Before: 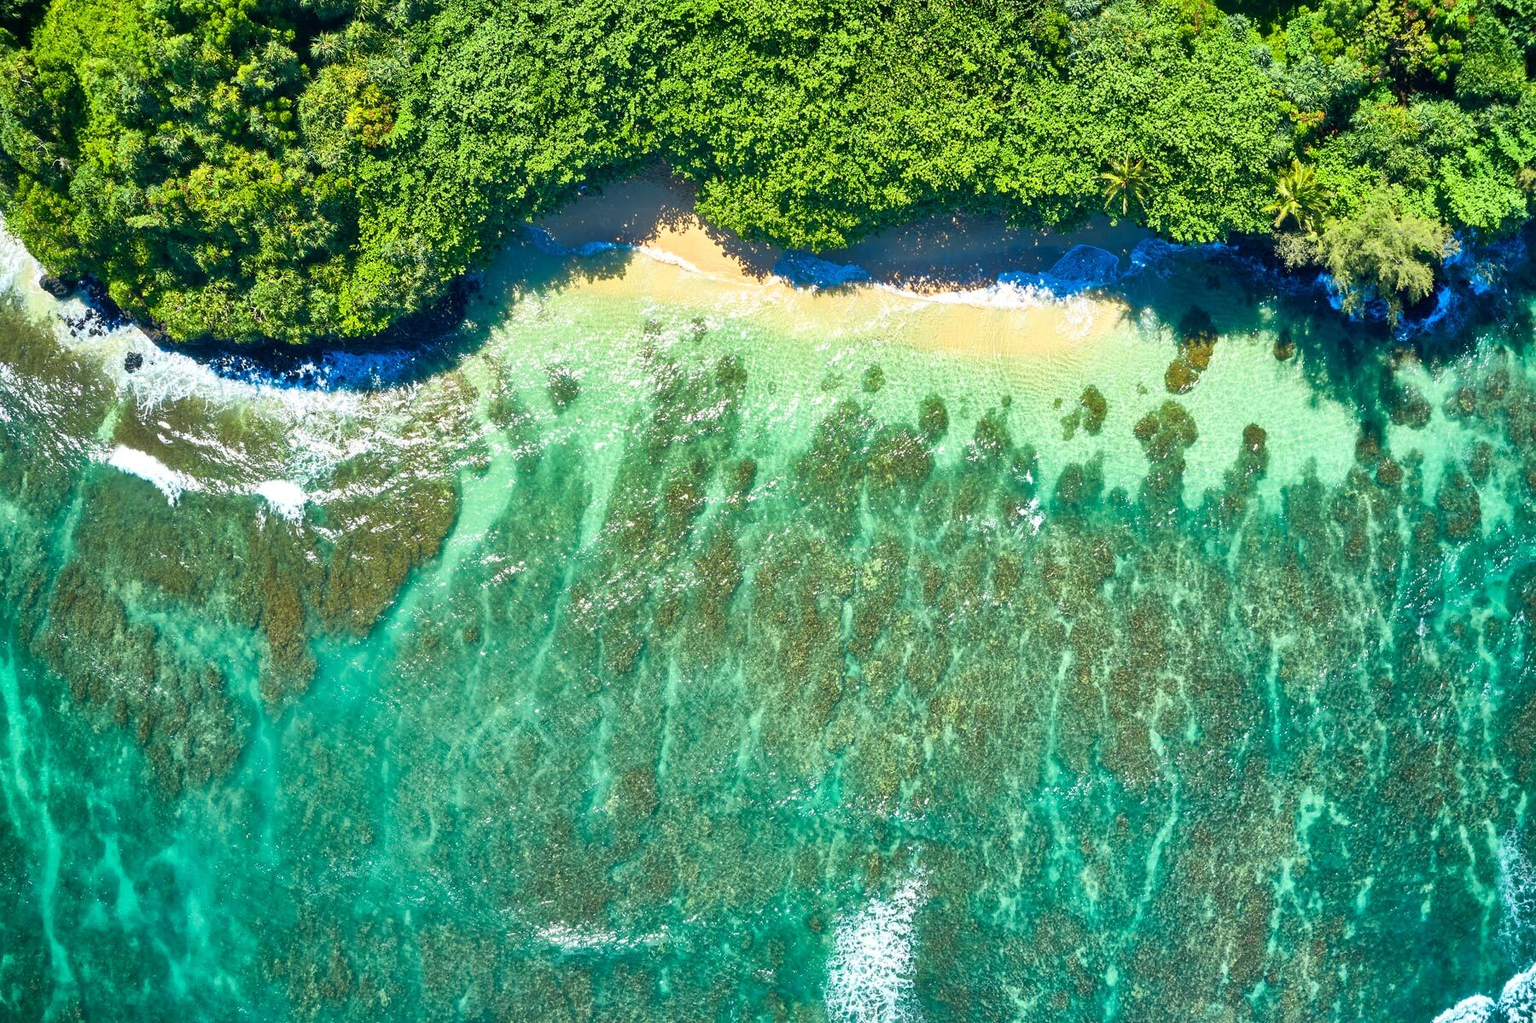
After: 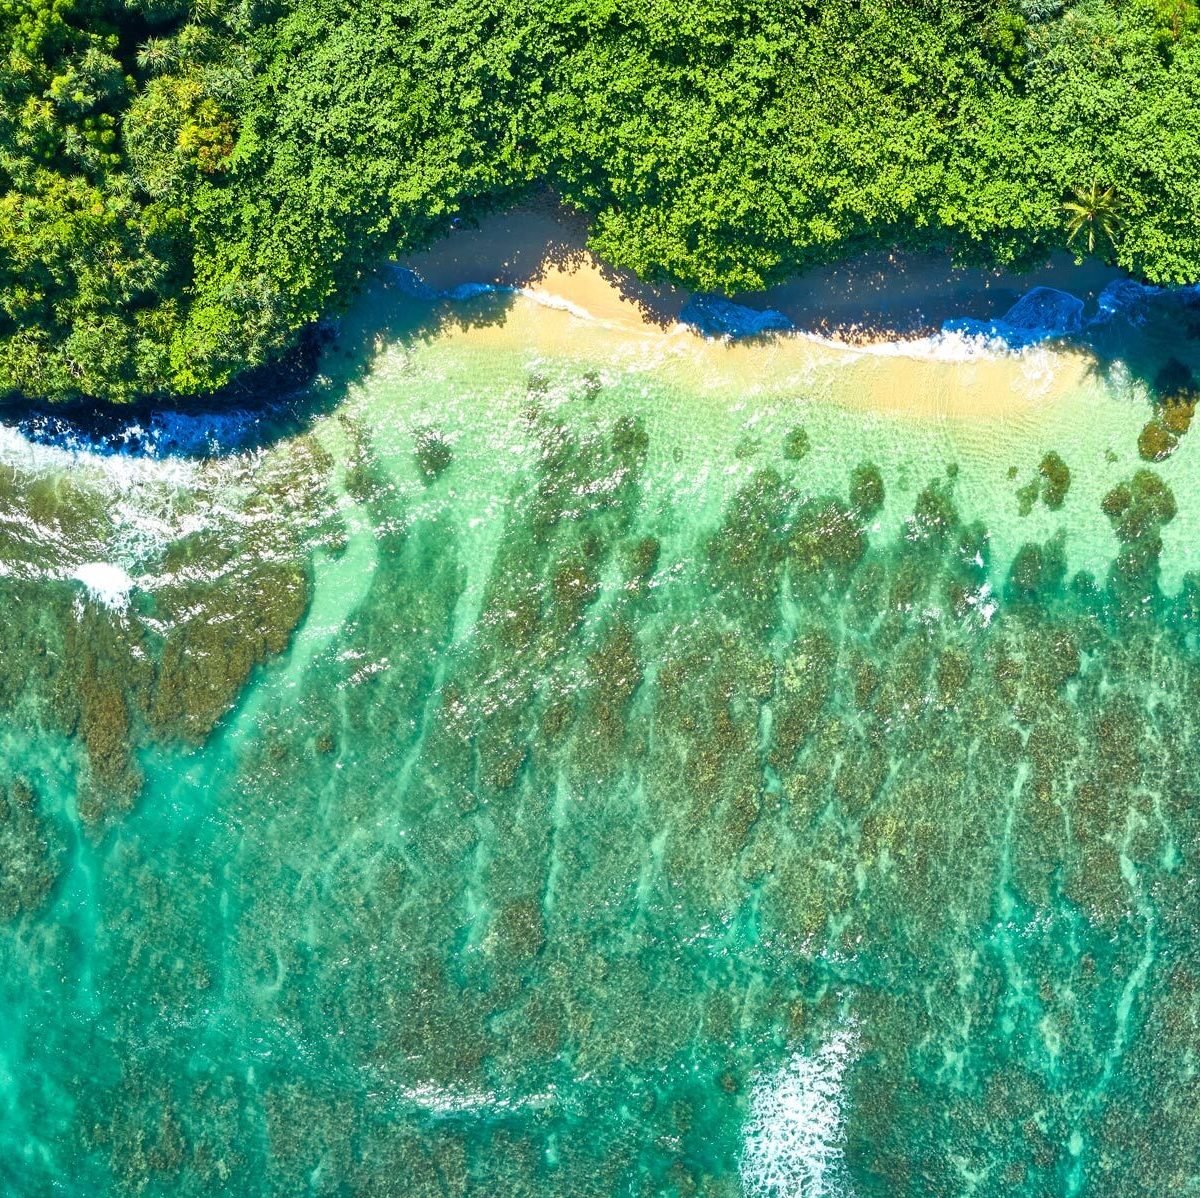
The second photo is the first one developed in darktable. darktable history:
crop and rotate: left 12.619%, right 20.694%
